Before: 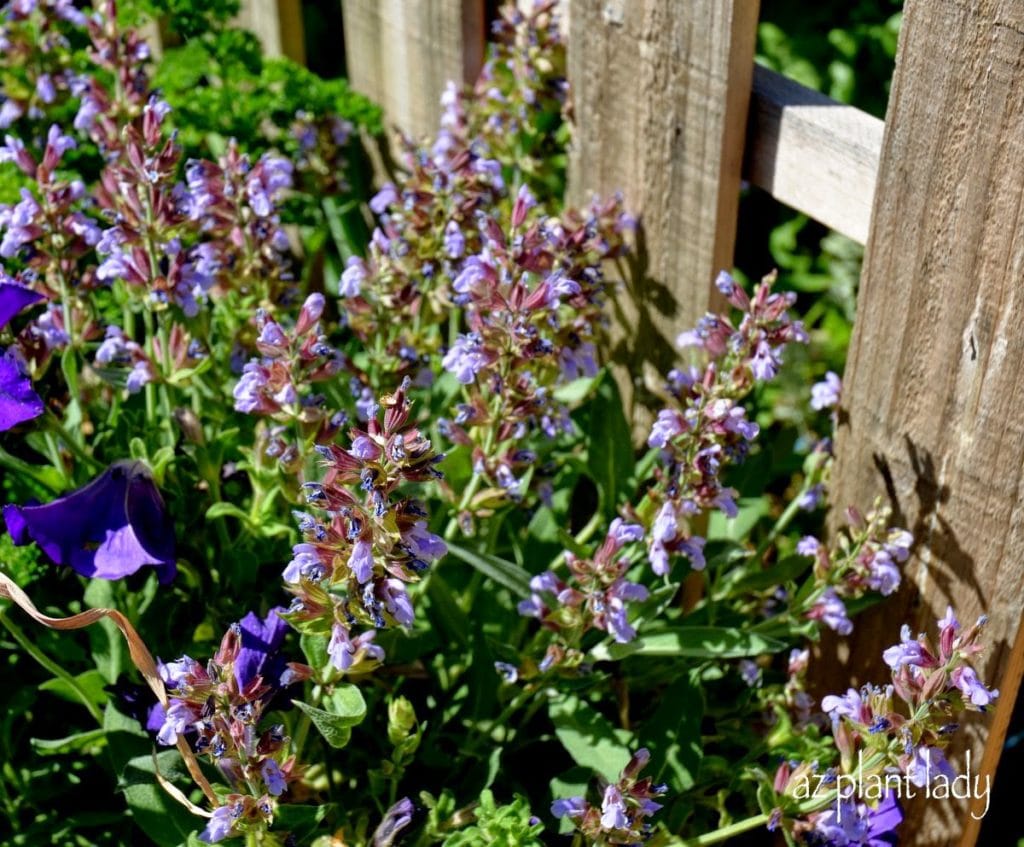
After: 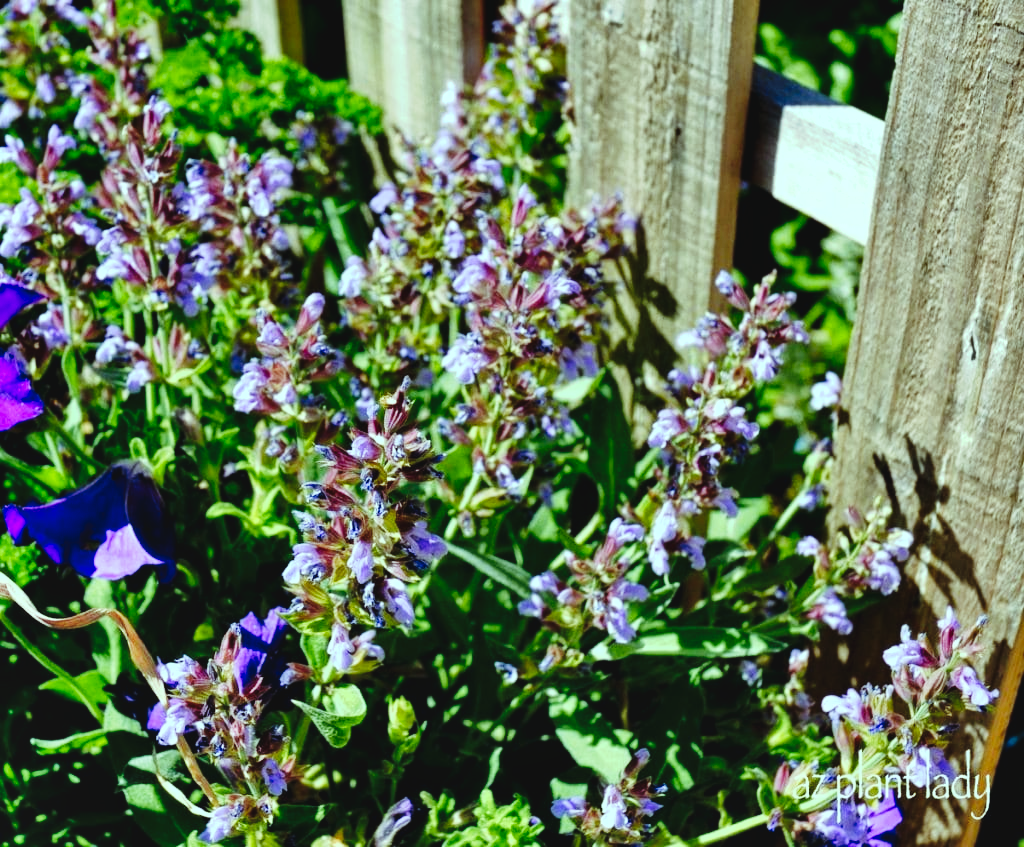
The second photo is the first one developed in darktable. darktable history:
color balance: mode lift, gamma, gain (sRGB), lift [0.997, 0.979, 1.021, 1.011], gamma [1, 1.084, 0.916, 0.998], gain [1, 0.87, 1.13, 1.101], contrast 4.55%, contrast fulcrum 38.24%, output saturation 104.09%
tone curve: curves: ch0 [(0, 0) (0.003, 0.042) (0.011, 0.043) (0.025, 0.047) (0.044, 0.059) (0.069, 0.07) (0.1, 0.085) (0.136, 0.107) (0.177, 0.139) (0.224, 0.185) (0.277, 0.258) (0.335, 0.34) (0.399, 0.434) (0.468, 0.526) (0.543, 0.623) (0.623, 0.709) (0.709, 0.794) (0.801, 0.866) (0.898, 0.919) (1, 1)], preserve colors none
shadows and highlights: low approximation 0.01, soften with gaussian
